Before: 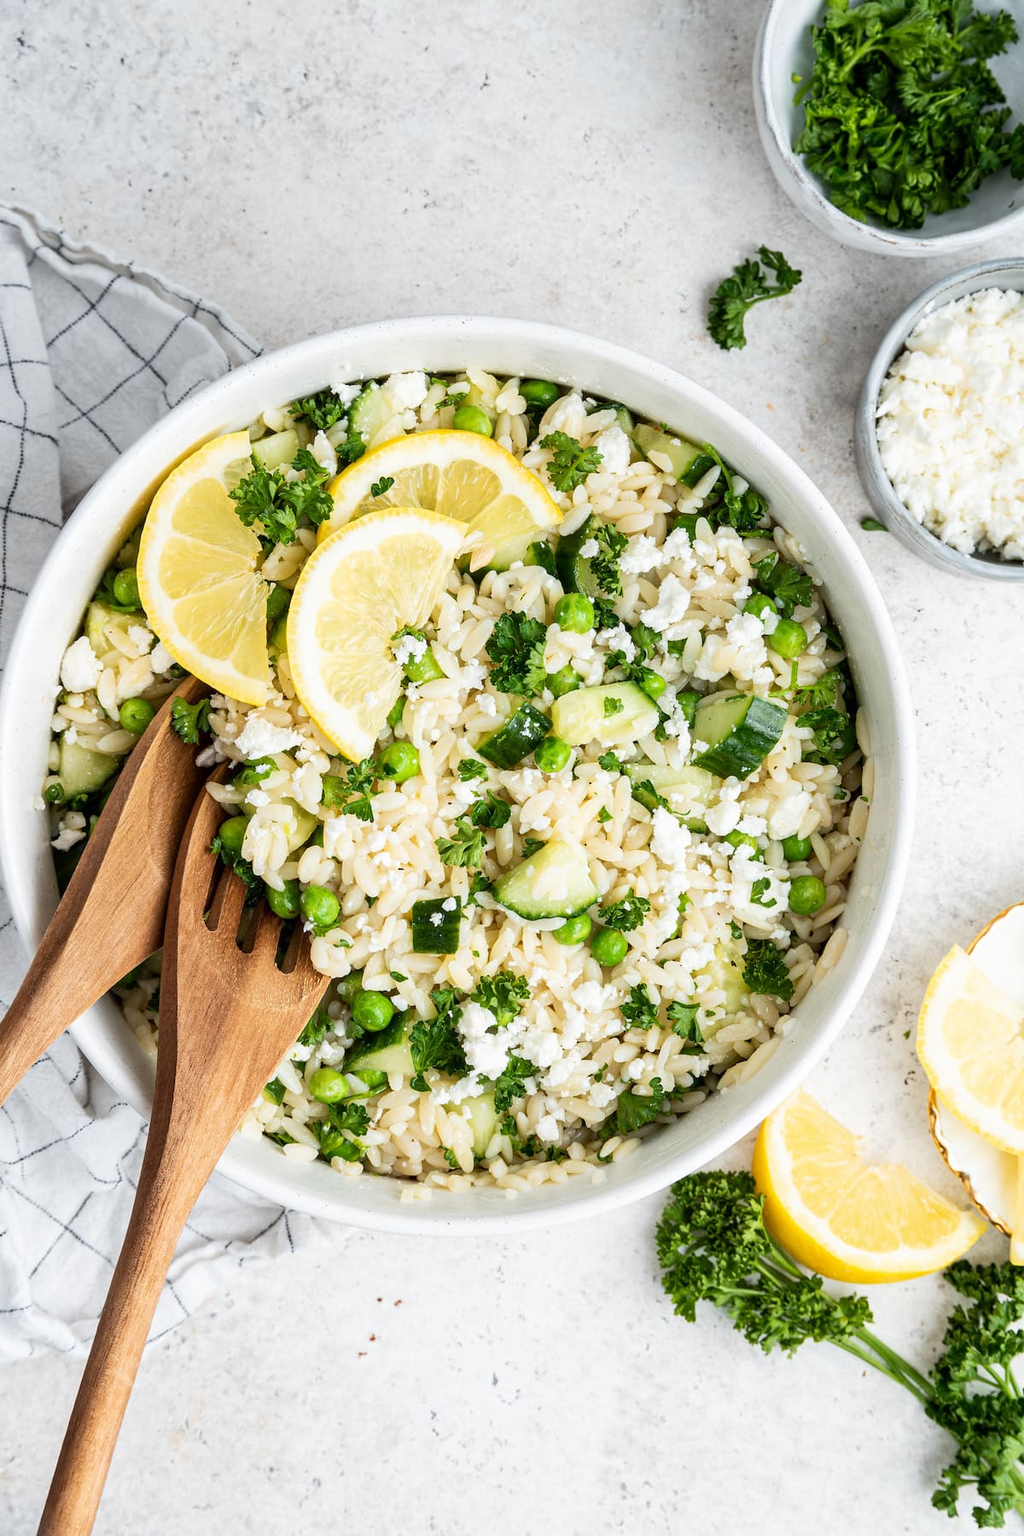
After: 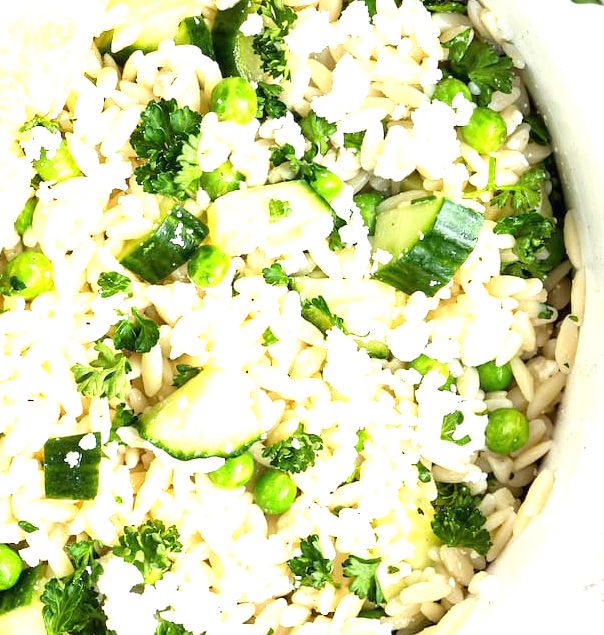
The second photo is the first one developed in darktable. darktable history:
exposure: black level correction 0, exposure 1.097 EV, compensate highlight preservation false
crop: left 36.624%, top 34.382%, right 12.972%, bottom 30.309%
